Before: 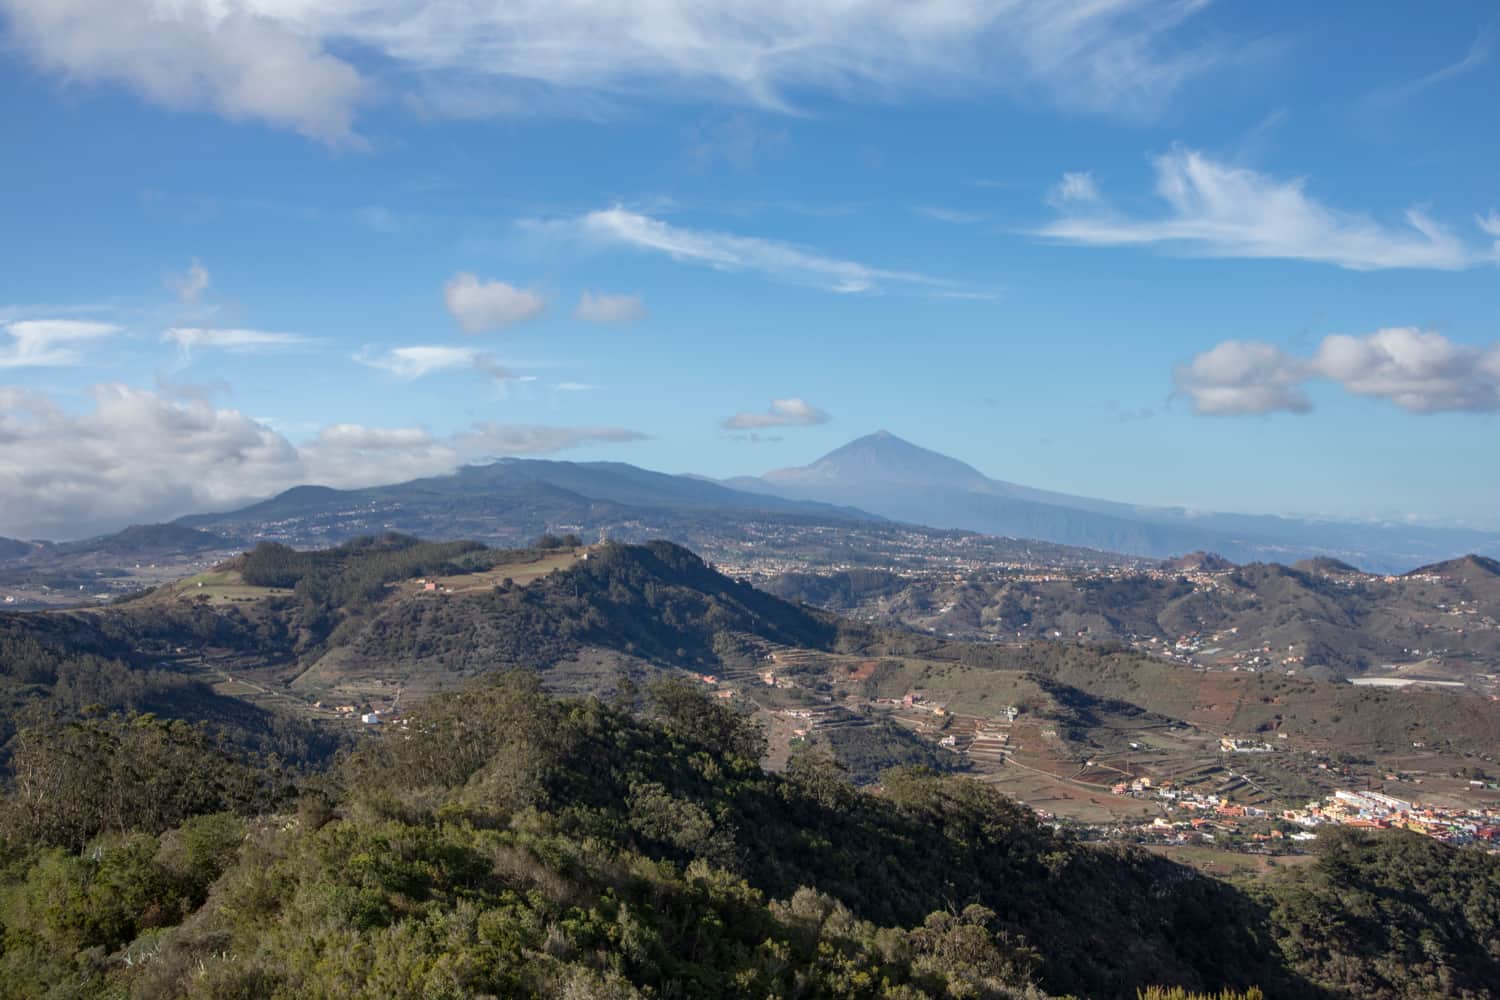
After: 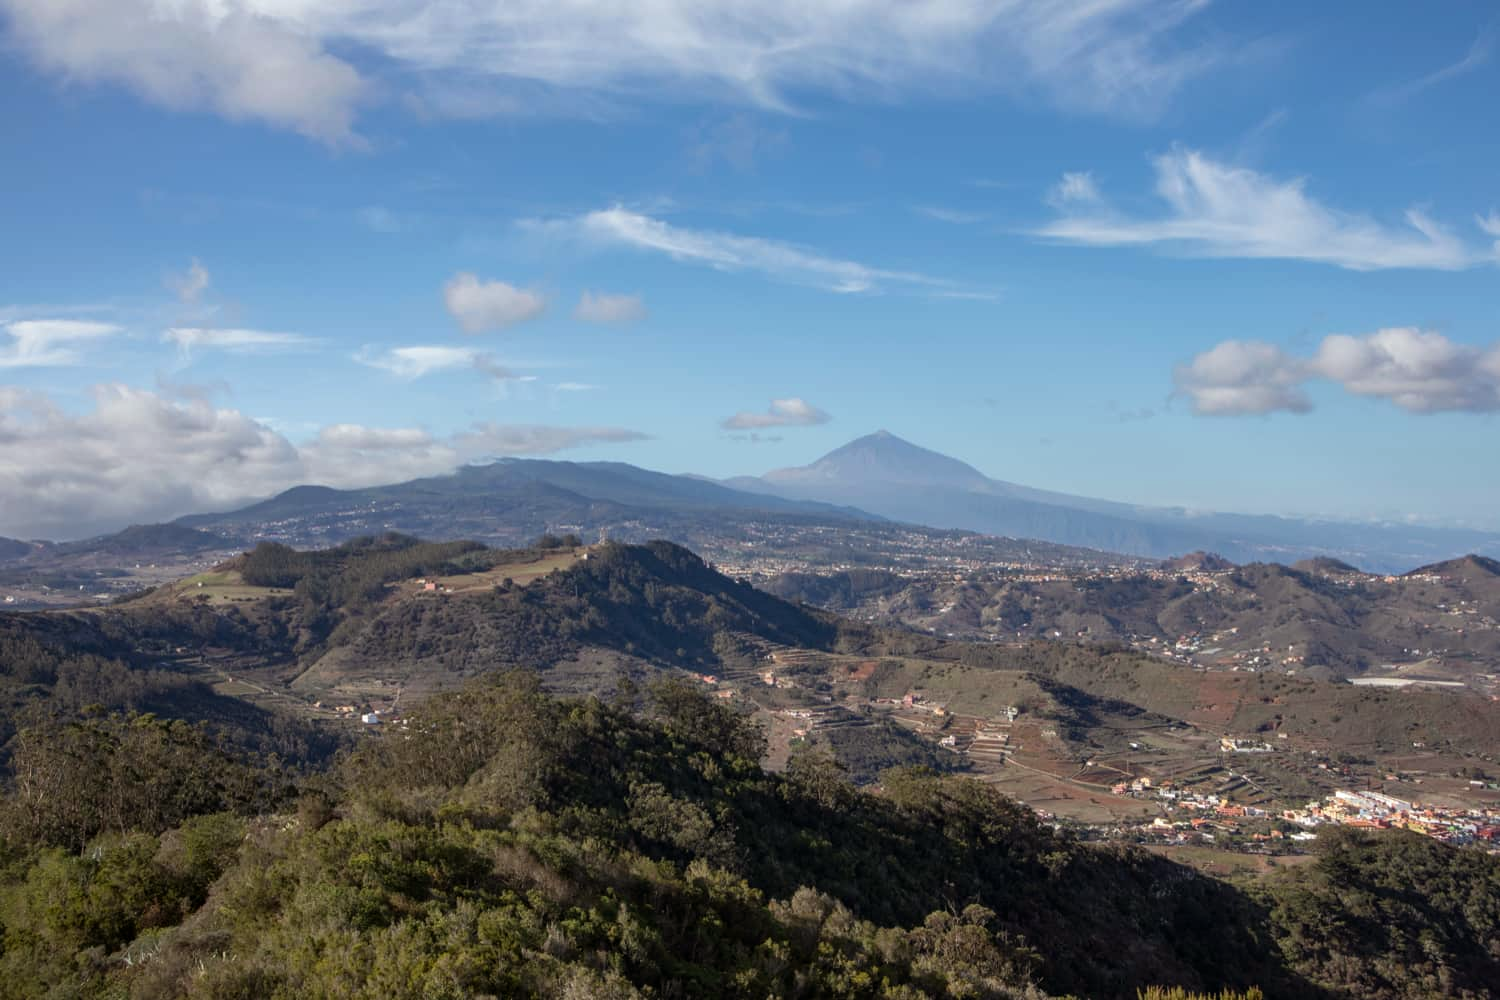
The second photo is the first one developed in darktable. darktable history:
color balance rgb: power › luminance -3.868%, power › chroma 0.537%, power › hue 39.42°, perceptual saturation grading › global saturation 0.275%, global vibrance 4.998%
